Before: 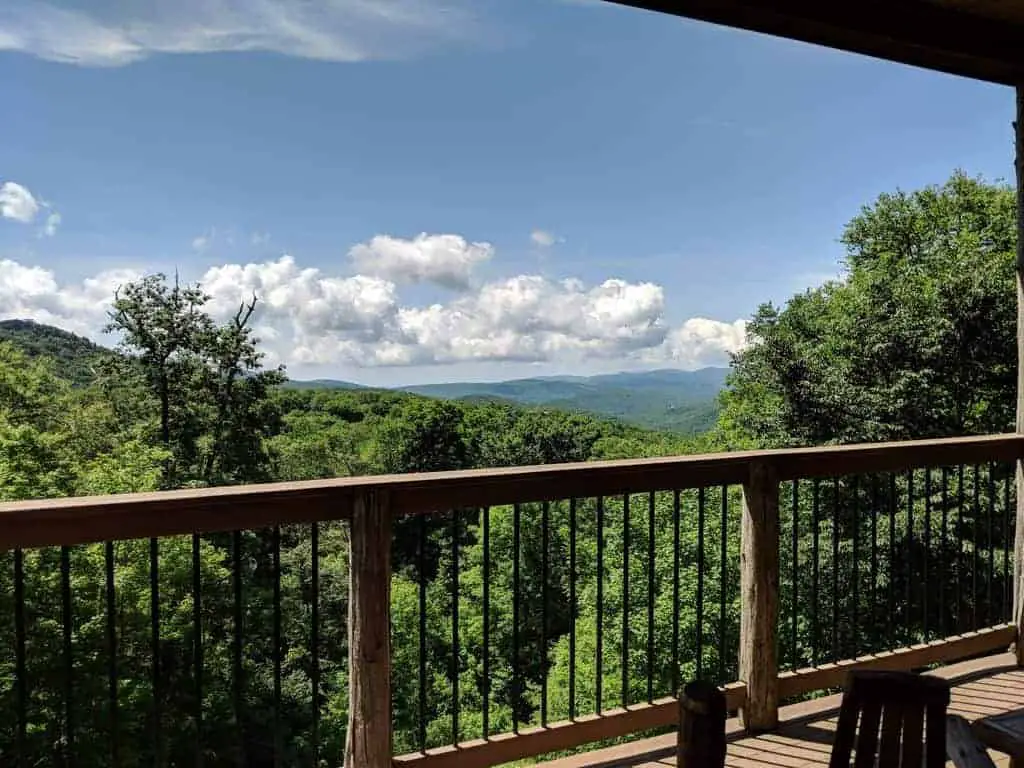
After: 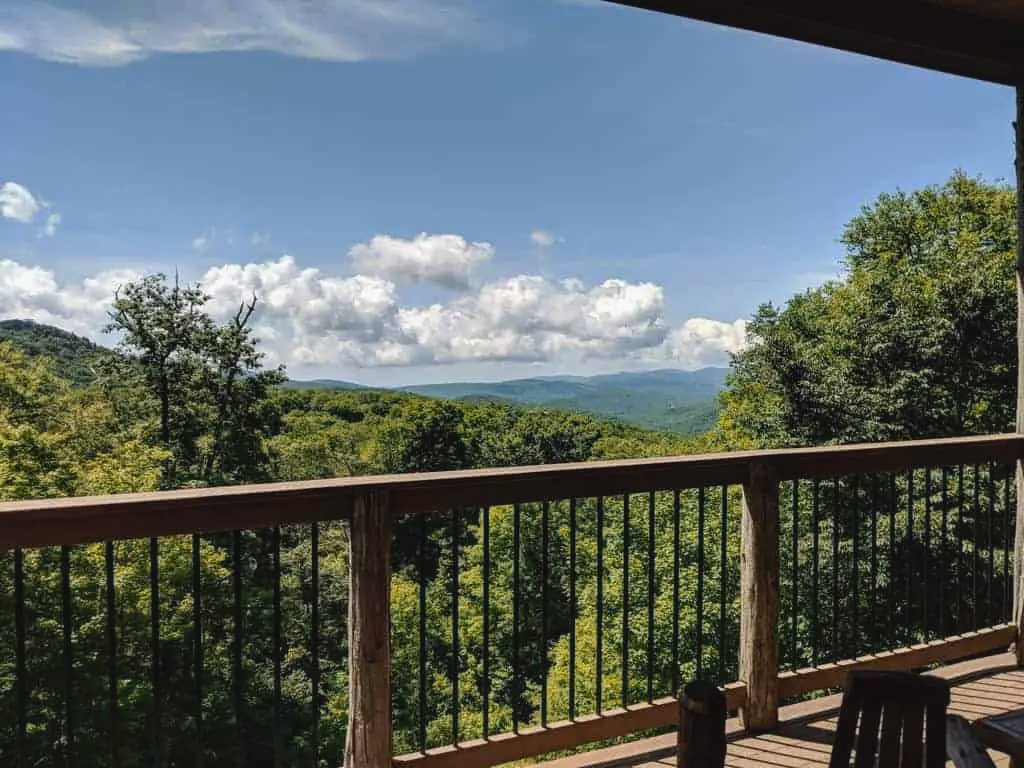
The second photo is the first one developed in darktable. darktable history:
local contrast: highlights 100%, shadows 100%, detail 131%, midtone range 0.2
contrast brightness saturation: contrast -0.11
color zones: curves: ch2 [(0, 0.5) (0.143, 0.5) (0.286, 0.416) (0.429, 0.5) (0.571, 0.5) (0.714, 0.5) (0.857, 0.5) (1, 0.5)]
